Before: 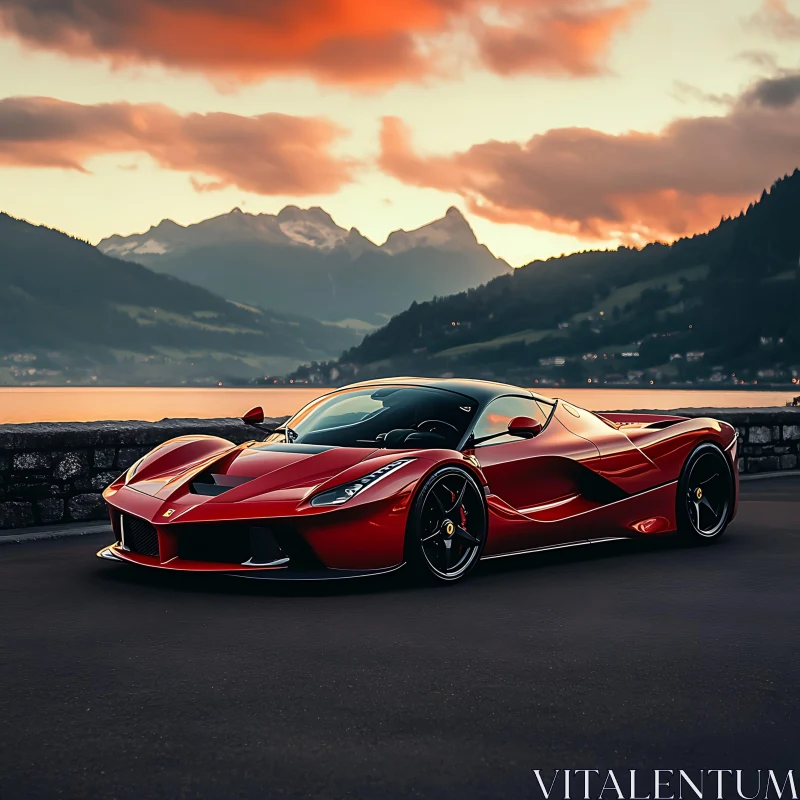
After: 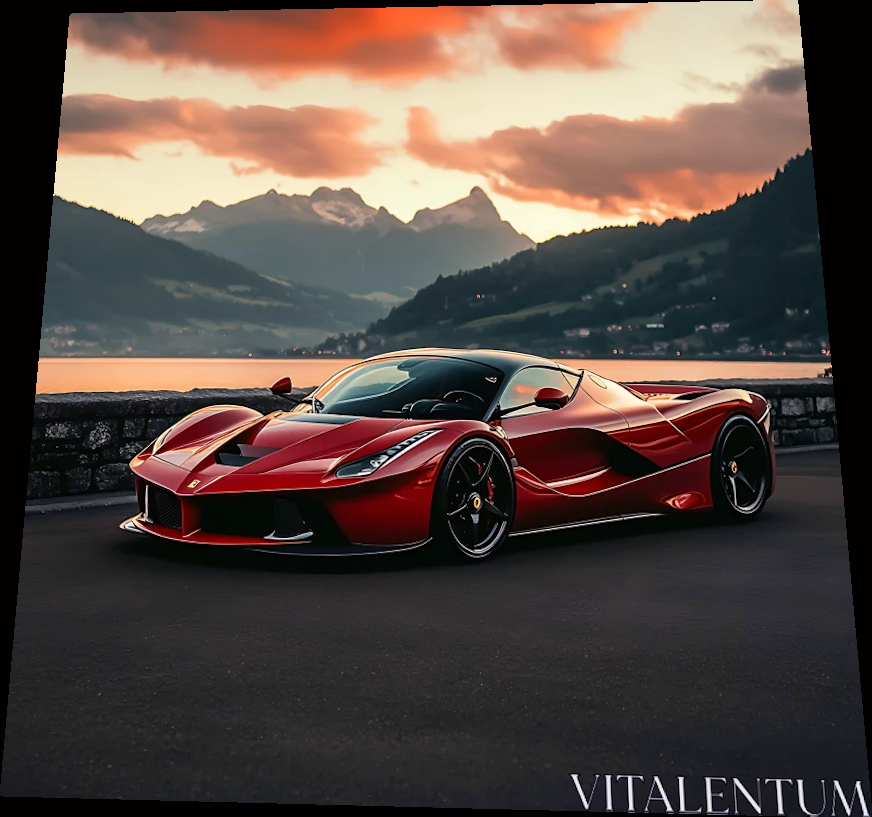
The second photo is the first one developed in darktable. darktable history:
rotate and perspective: rotation 0.128°, lens shift (vertical) -0.181, lens shift (horizontal) -0.044, shear 0.001, automatic cropping off
color correction: highlights a* 3.12, highlights b* -1.55, shadows a* -0.101, shadows b* 2.52, saturation 0.98
